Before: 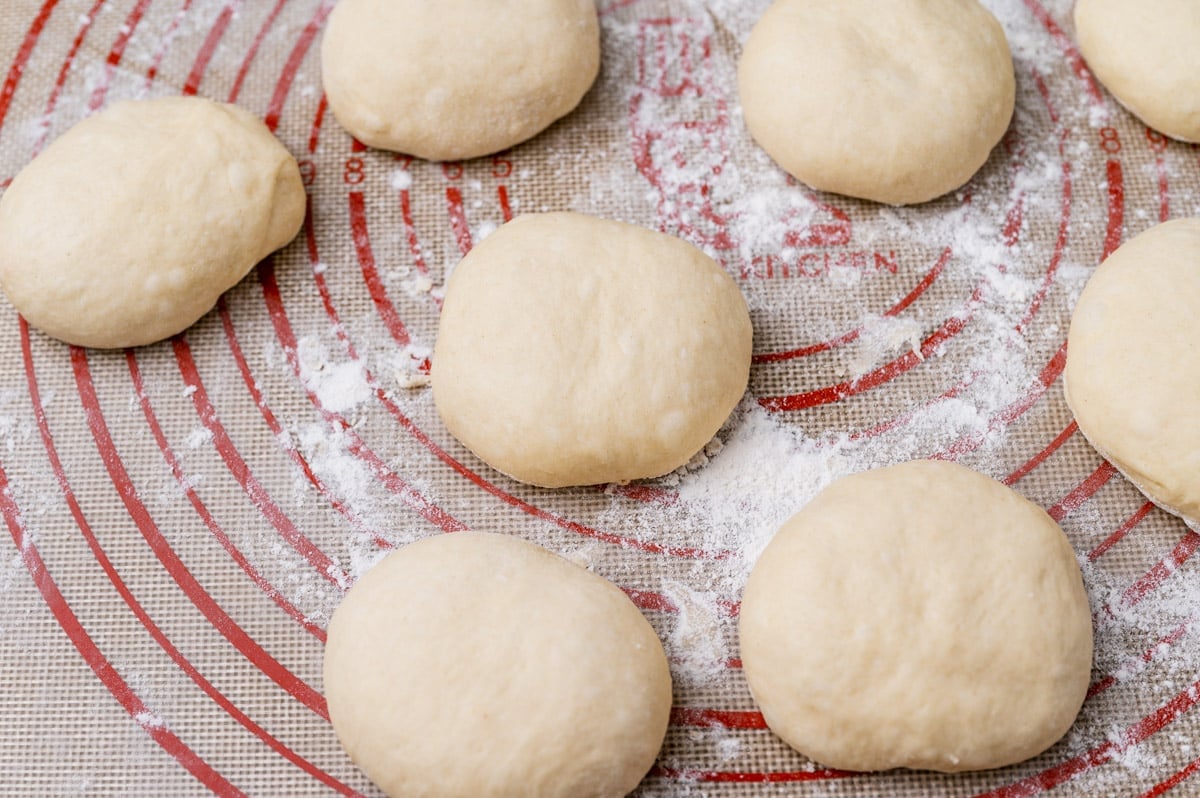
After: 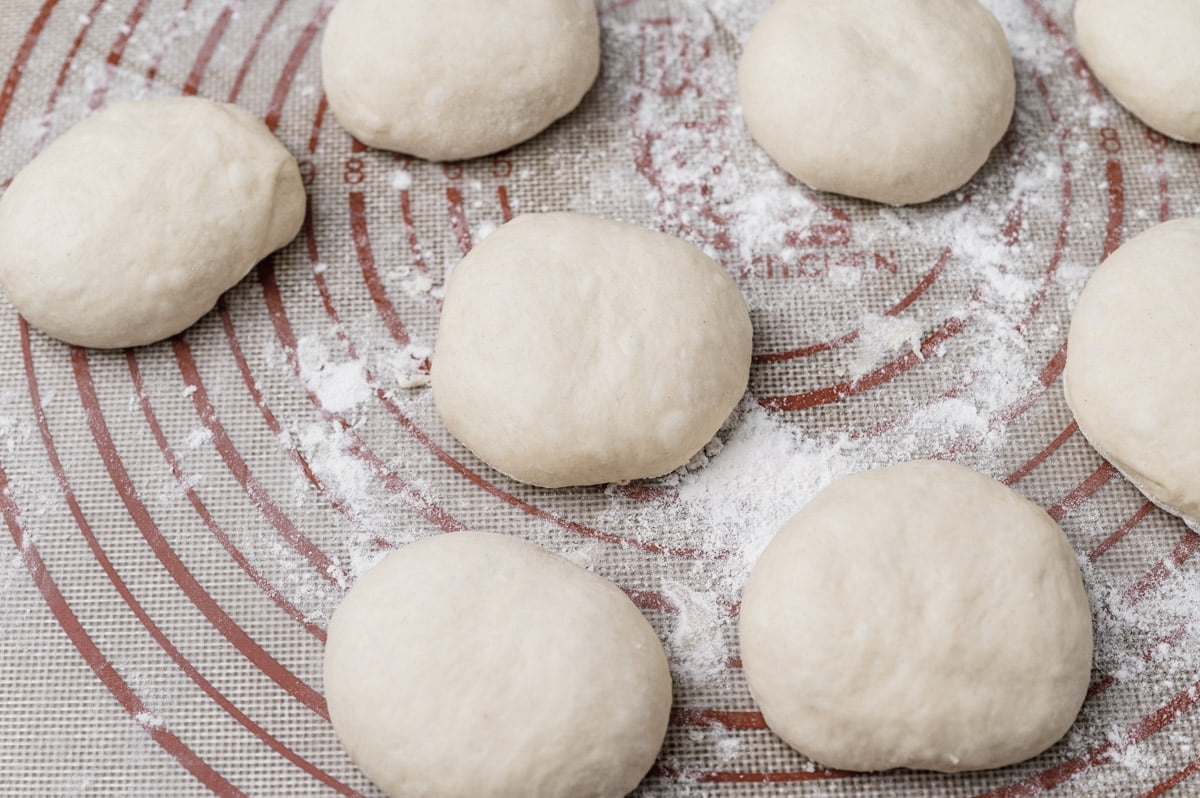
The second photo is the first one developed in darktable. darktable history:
color correction: highlights b* 0.03, saturation 0.499
